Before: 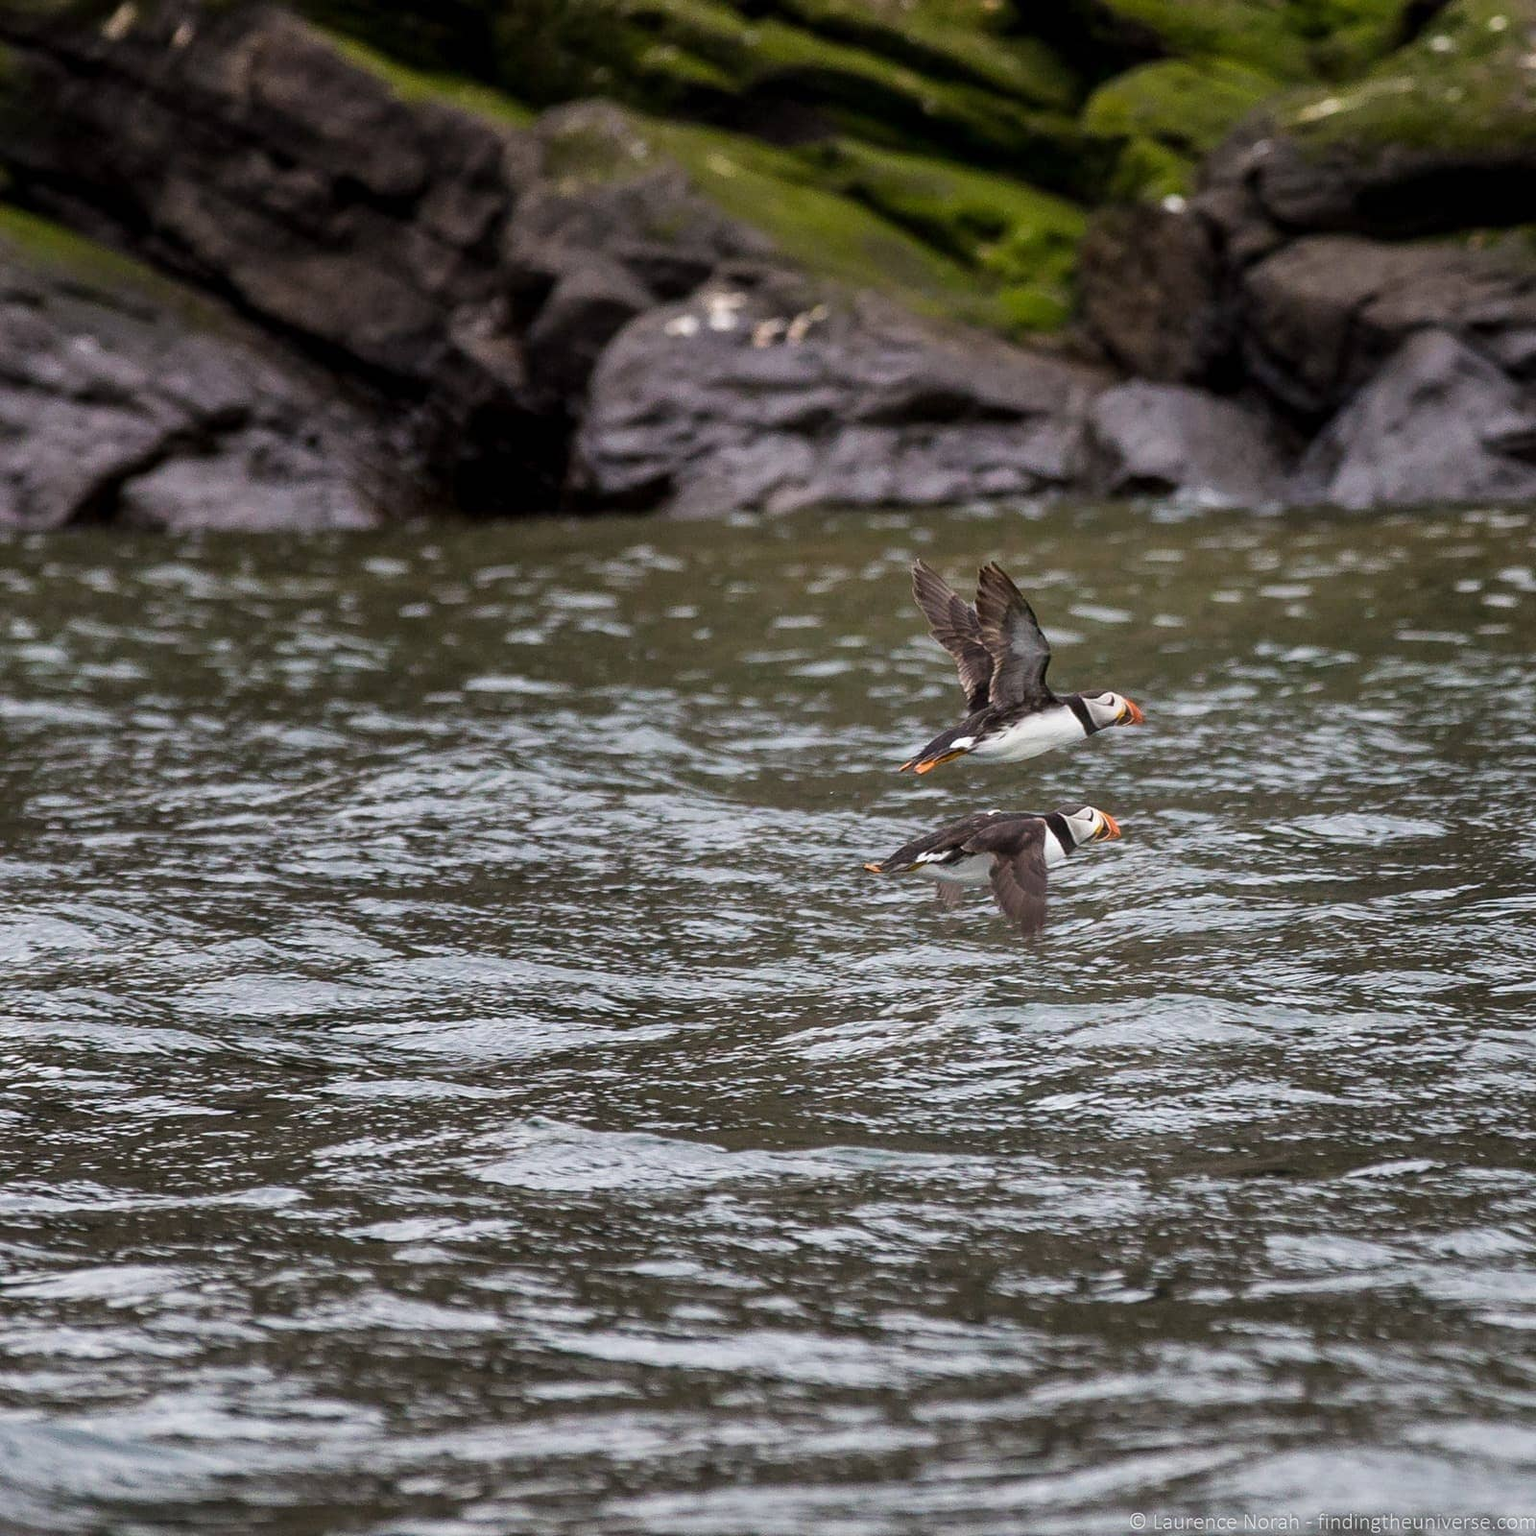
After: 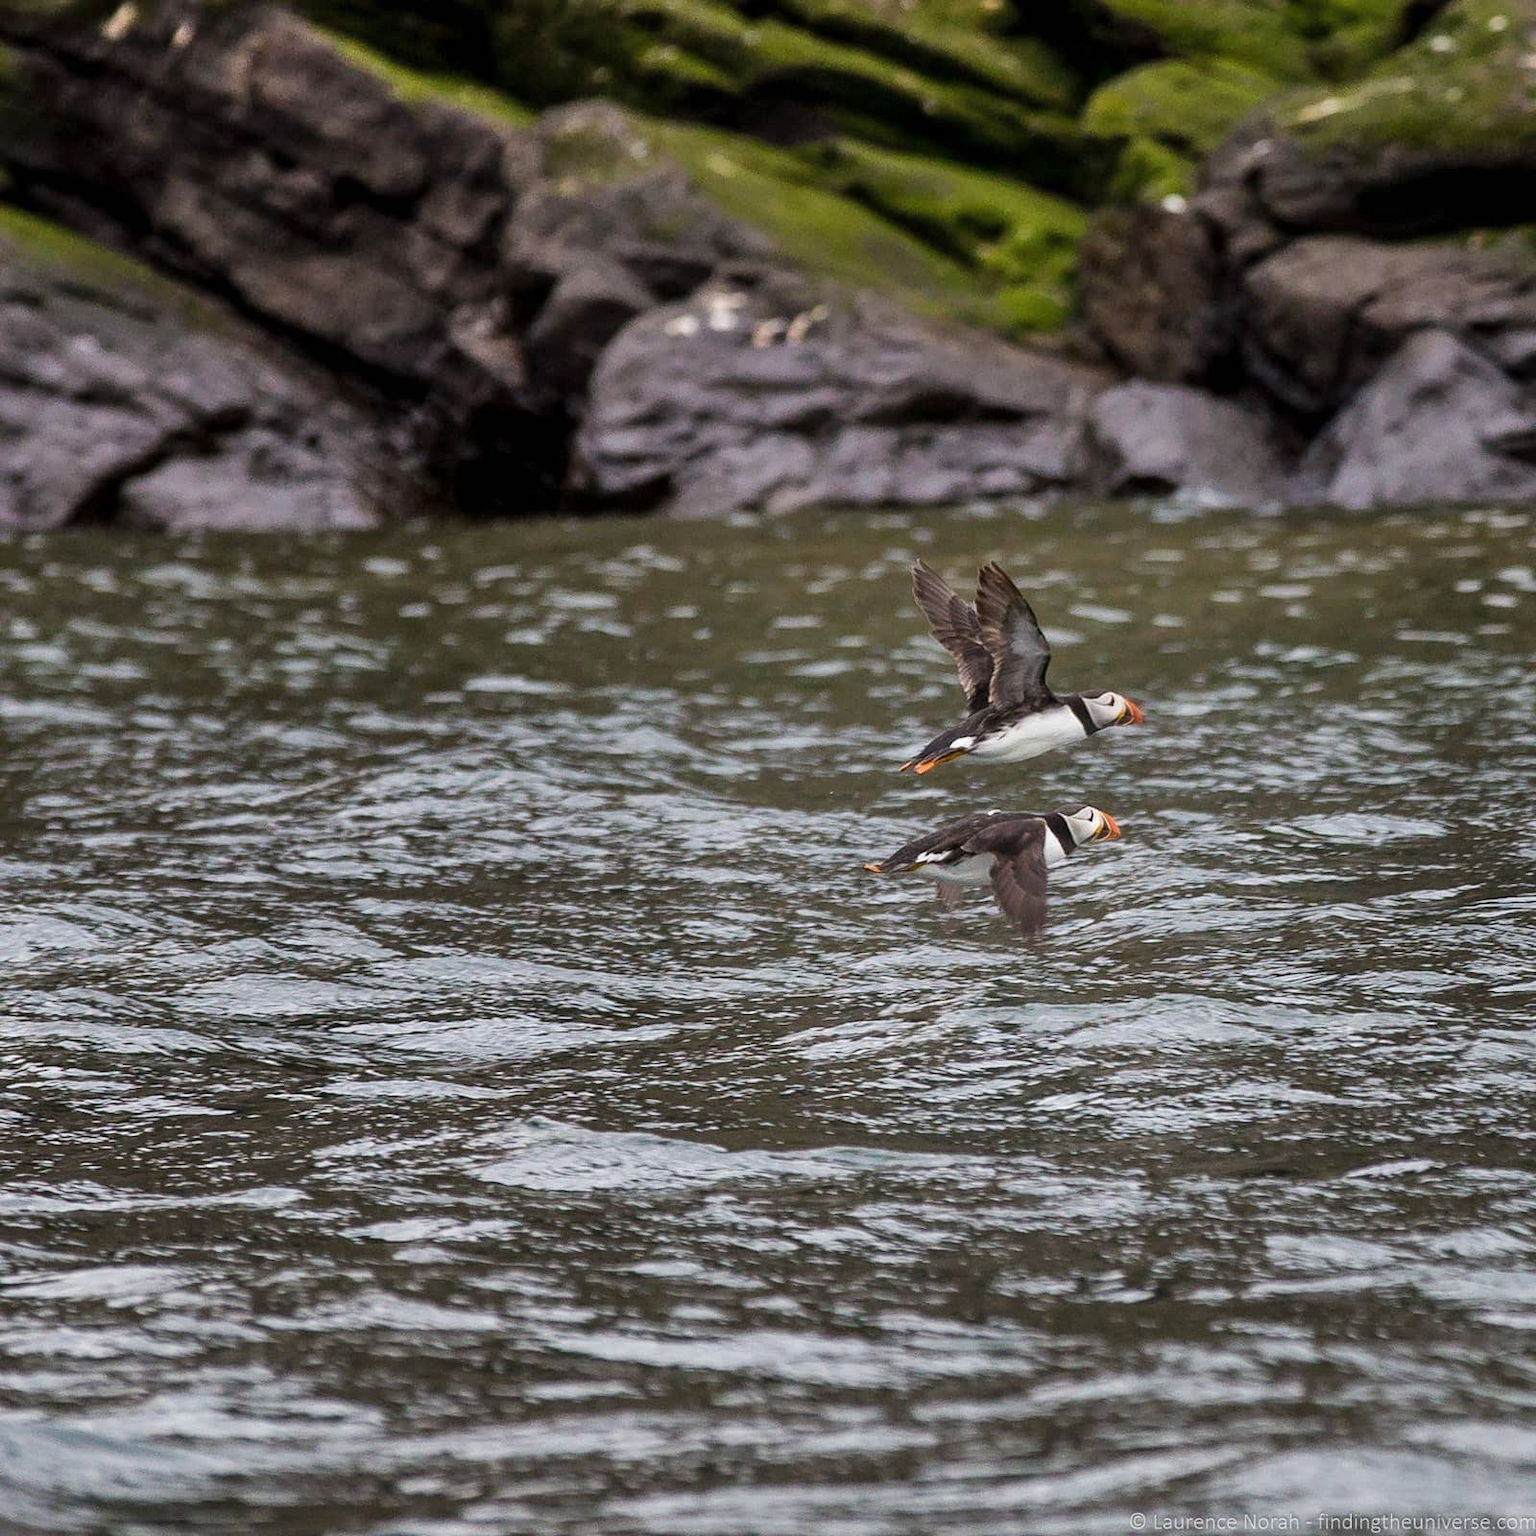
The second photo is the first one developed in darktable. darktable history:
shadows and highlights: shadows 43.4, white point adjustment -1.4, soften with gaussian
